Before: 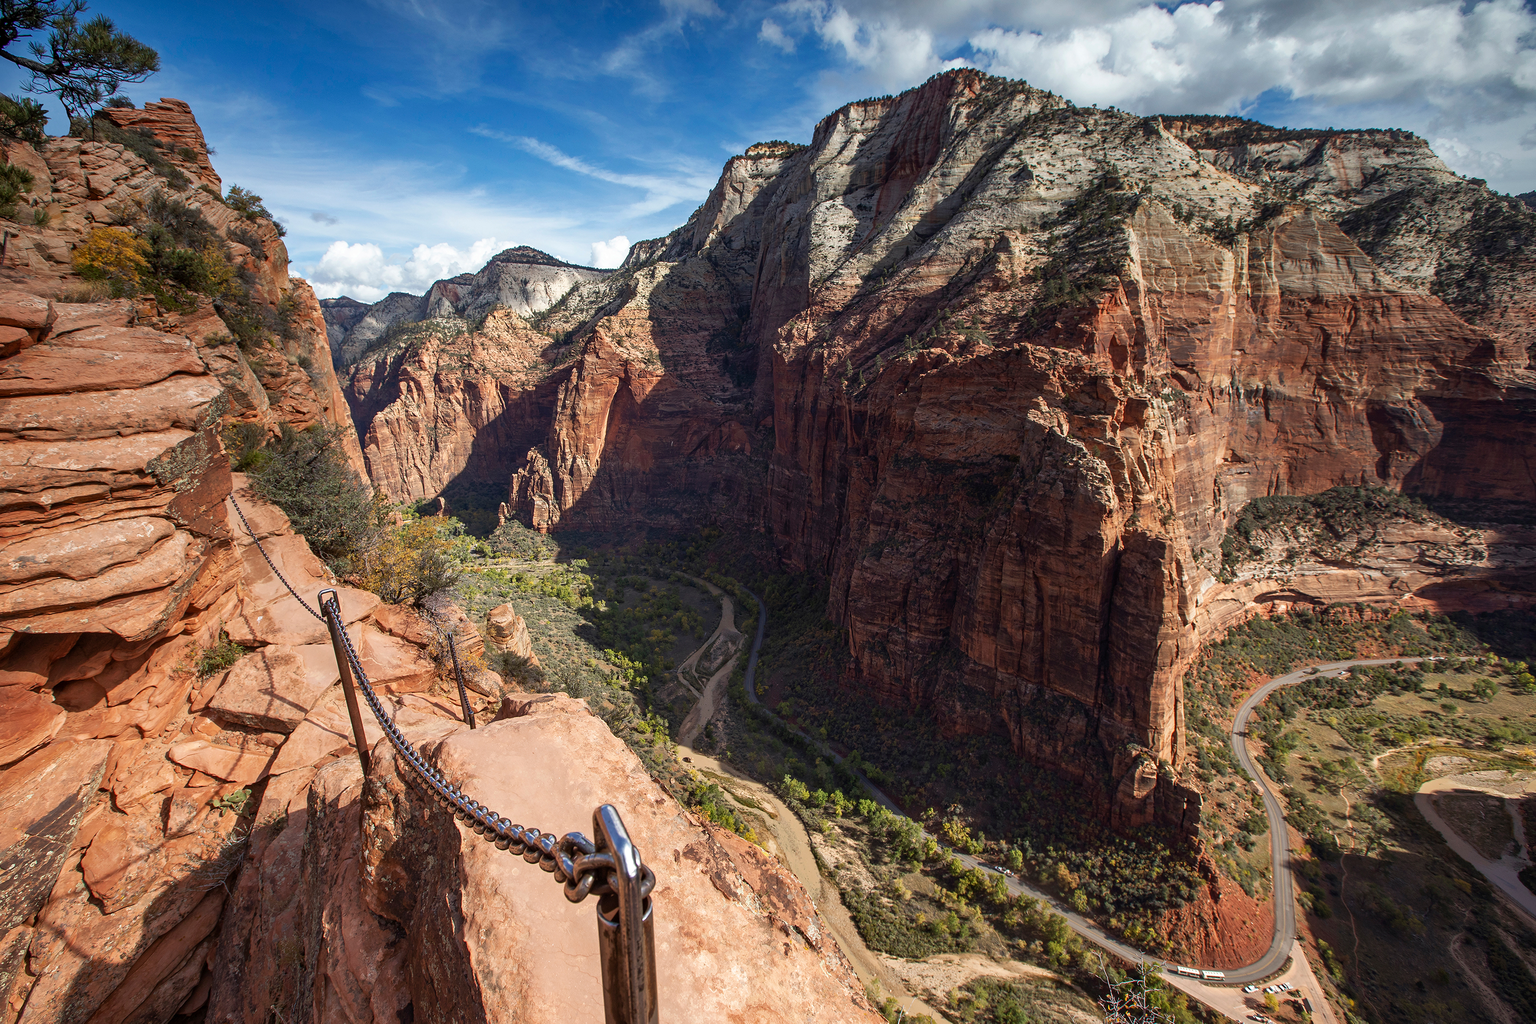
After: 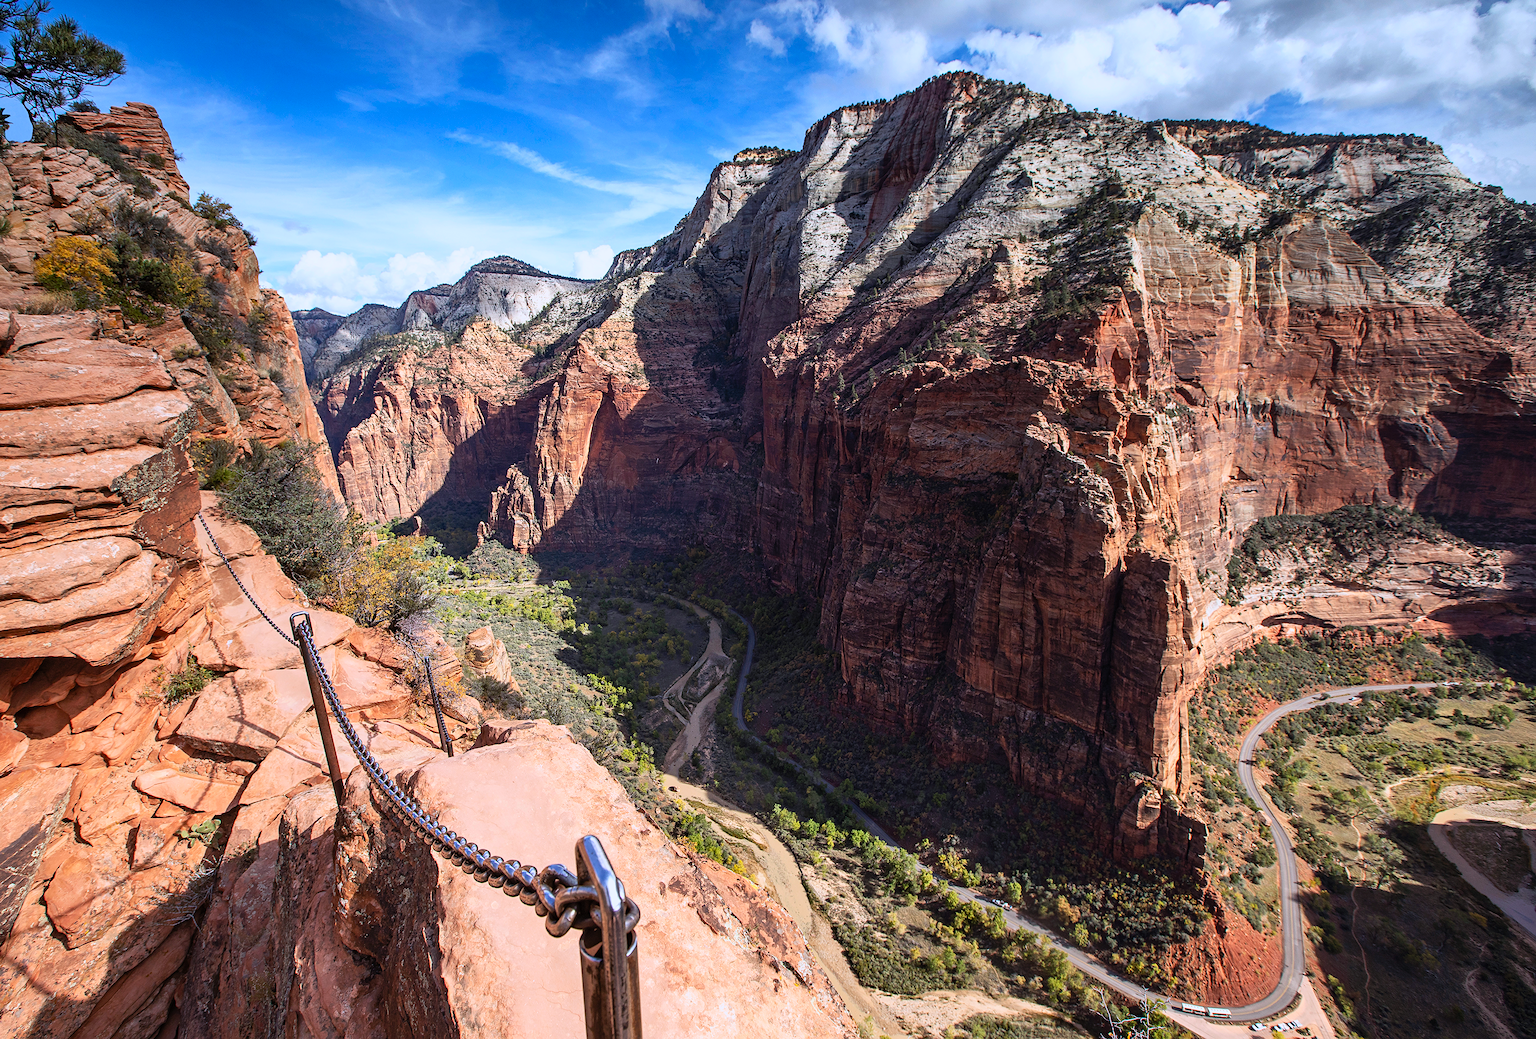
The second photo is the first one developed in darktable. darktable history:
crop and rotate: left 2.536%, right 1.107%, bottom 2.246%
contrast brightness saturation: contrast 0.2, brightness 0.16, saturation 0.22
sharpen: amount 0.2
filmic rgb: black relative exposure -11.35 EV, white relative exposure 3.22 EV, hardness 6.76, color science v6 (2022)
white balance: red 0.967, blue 1.119, emerald 0.756
